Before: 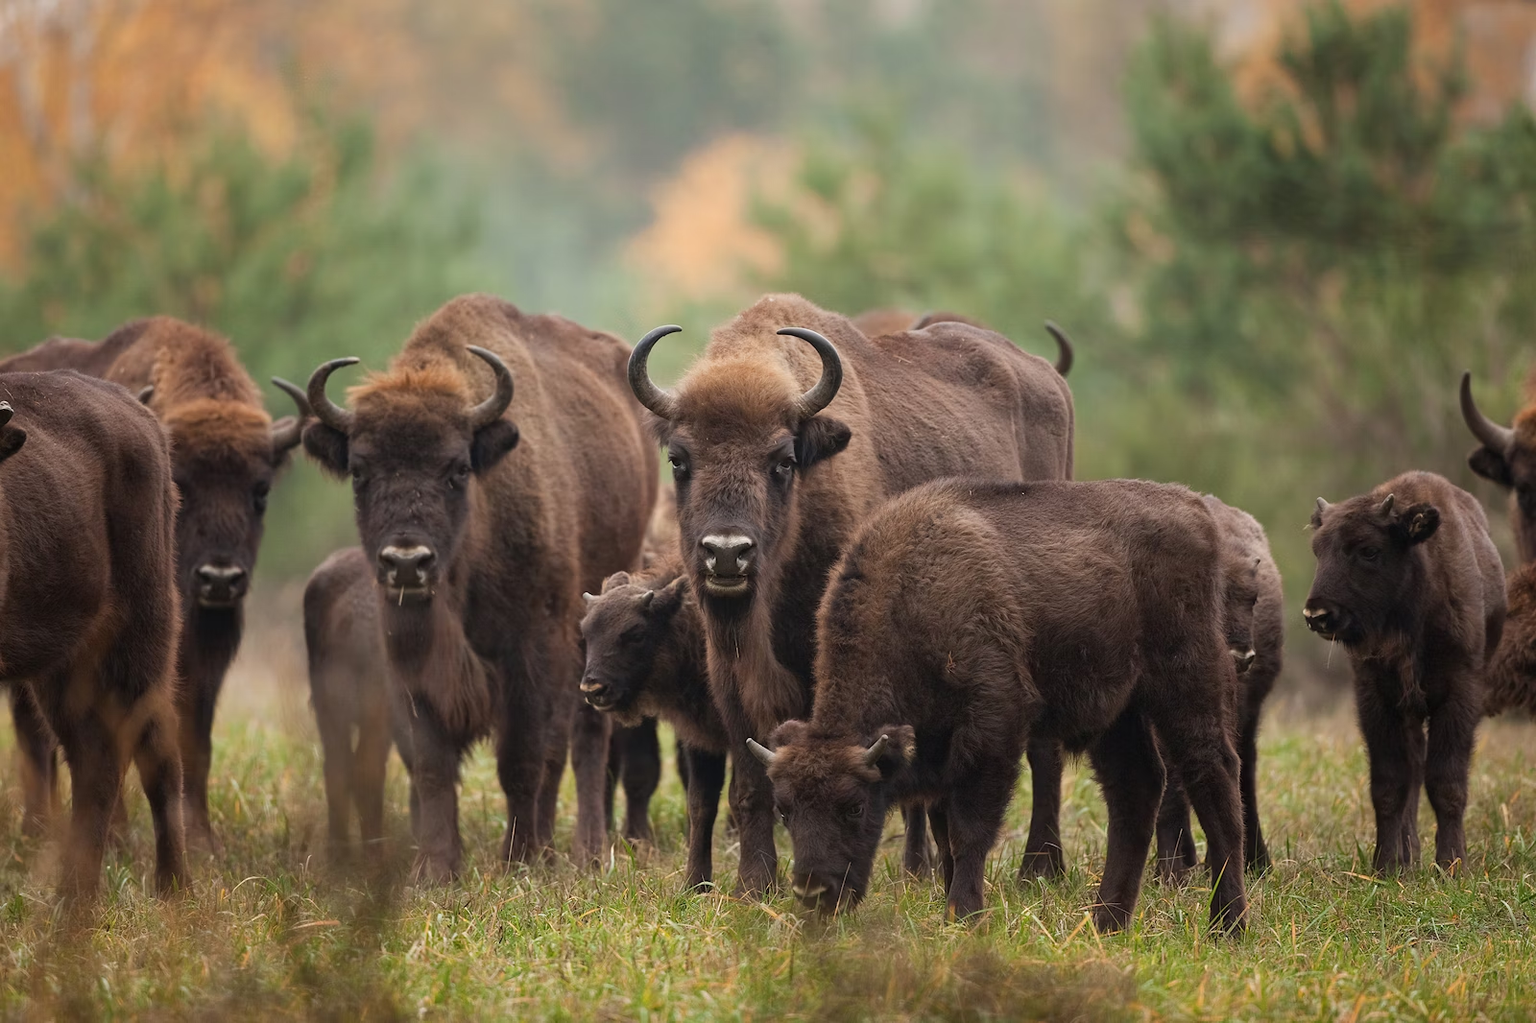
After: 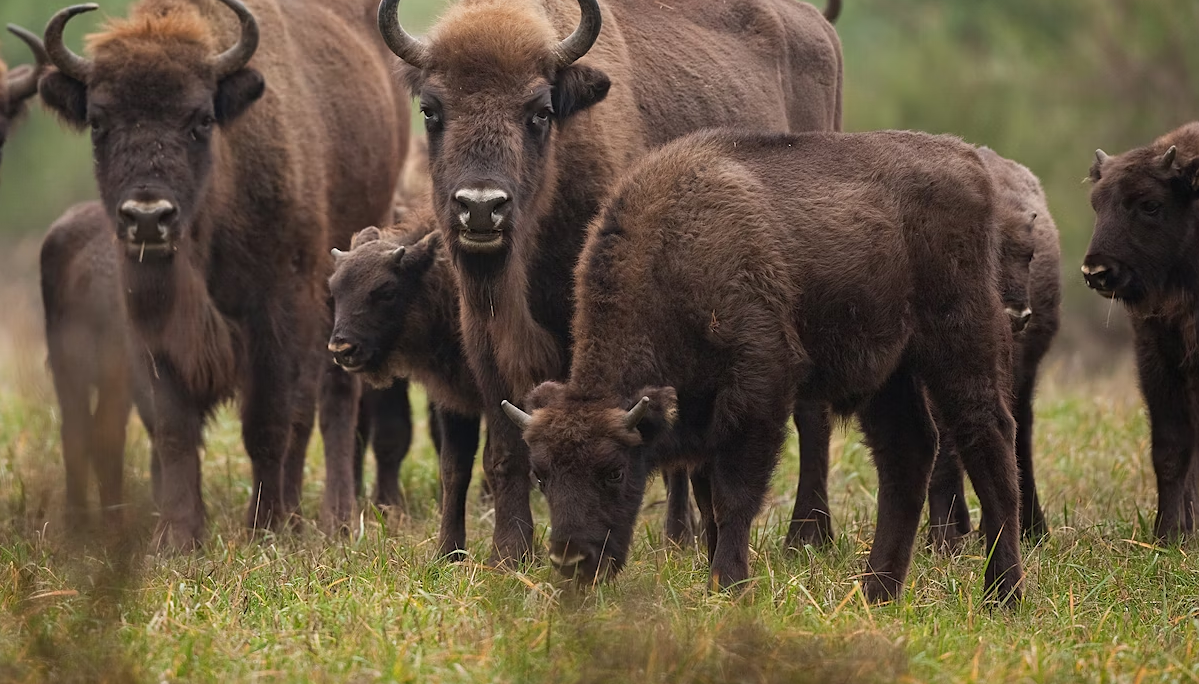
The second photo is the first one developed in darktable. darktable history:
sharpen: amount 0.2
crop and rotate: left 17.287%, top 34.707%, right 7.736%, bottom 1.042%
exposure: compensate highlight preservation false
